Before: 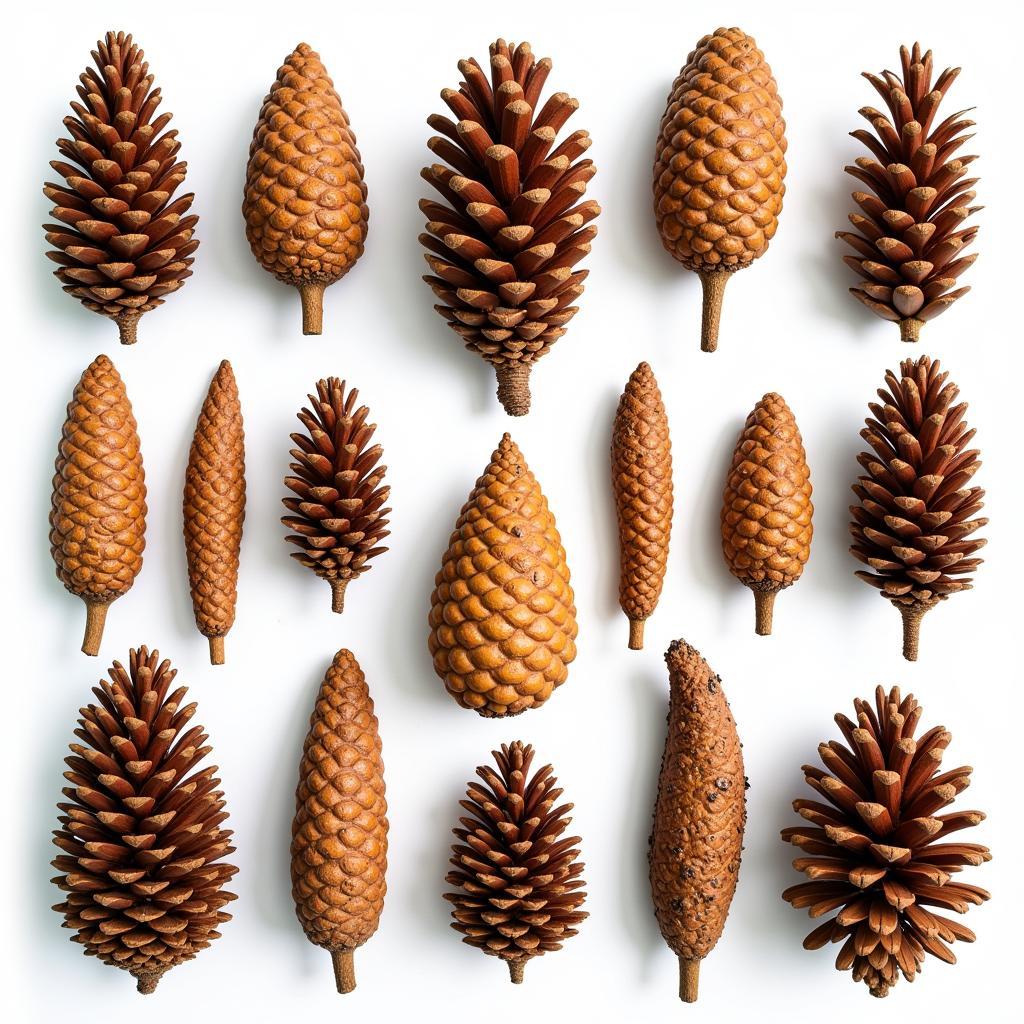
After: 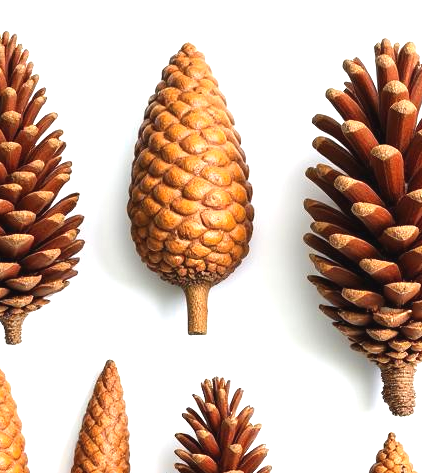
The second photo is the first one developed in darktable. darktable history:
exposure: black level correction -0.002, exposure 0.713 EV, compensate highlight preservation false
color zones: curves: ch0 [(0, 0.5) (0.143, 0.5) (0.286, 0.5) (0.429, 0.495) (0.571, 0.437) (0.714, 0.44) (0.857, 0.496) (1, 0.5)]
crop and rotate: left 11.301%, top 0.066%, right 47.397%, bottom 53.647%
